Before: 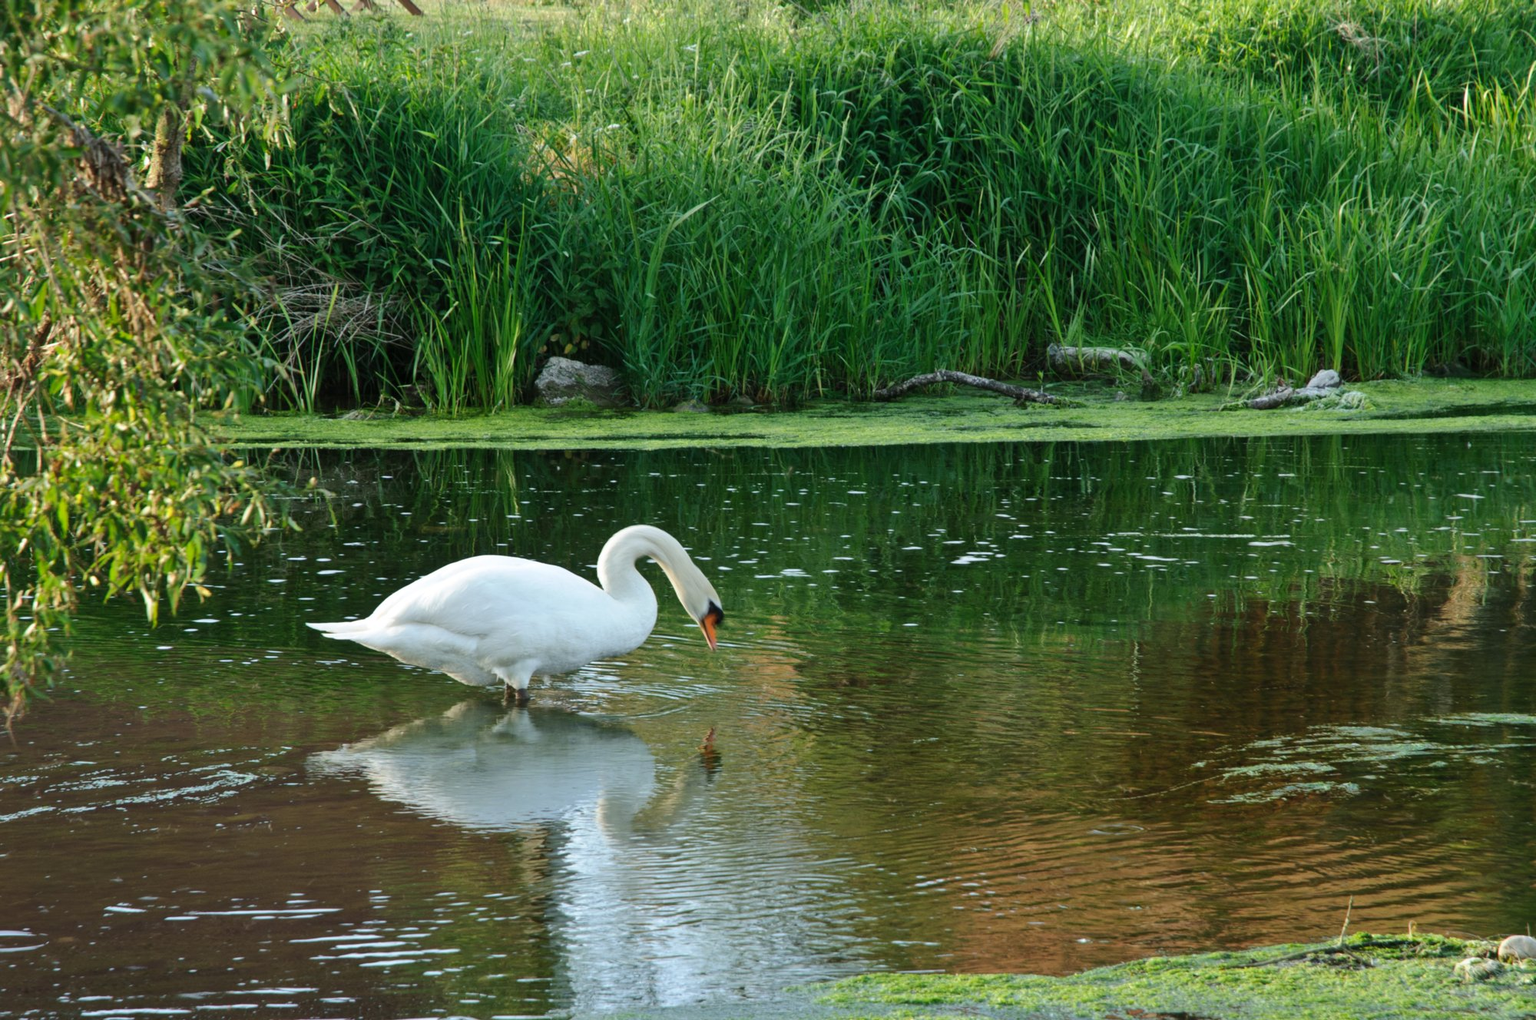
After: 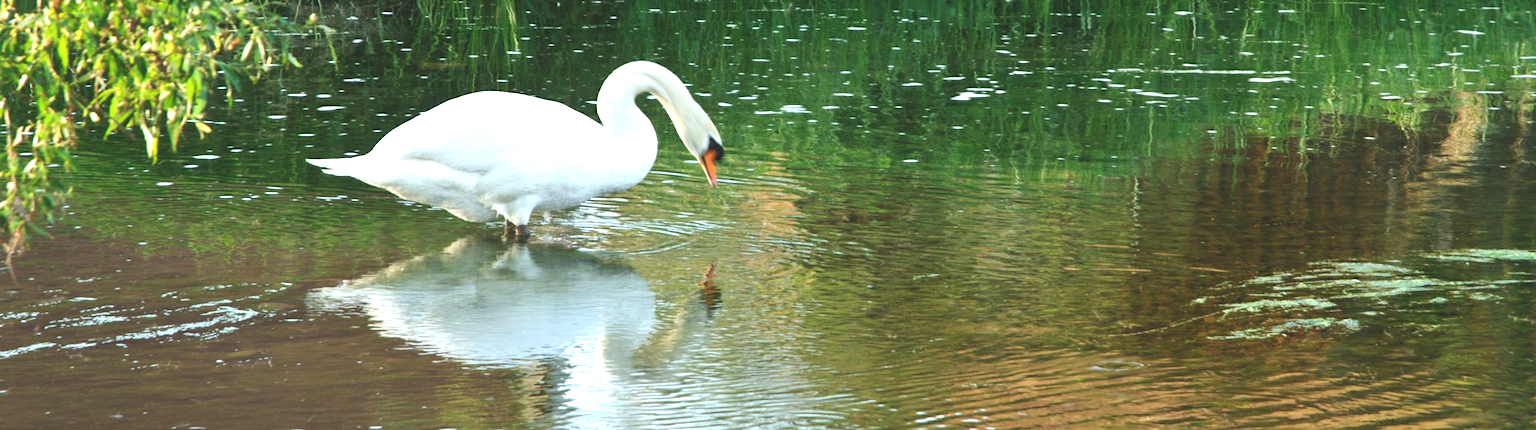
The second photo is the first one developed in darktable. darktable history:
exposure: black level correction -0.006, exposure 1 EV, compensate exposure bias true, compensate highlight preservation false
crop: top 45.548%, bottom 12.241%
